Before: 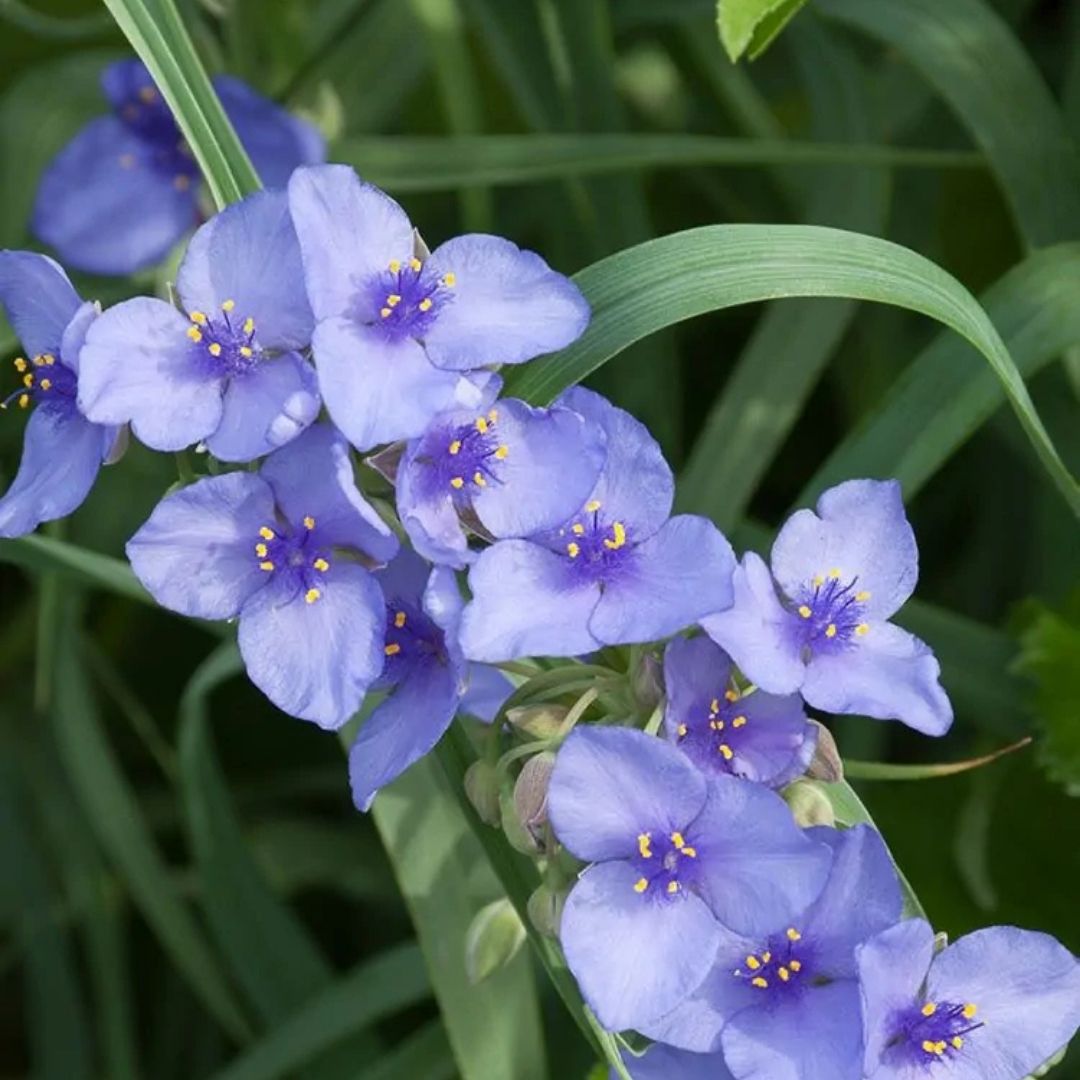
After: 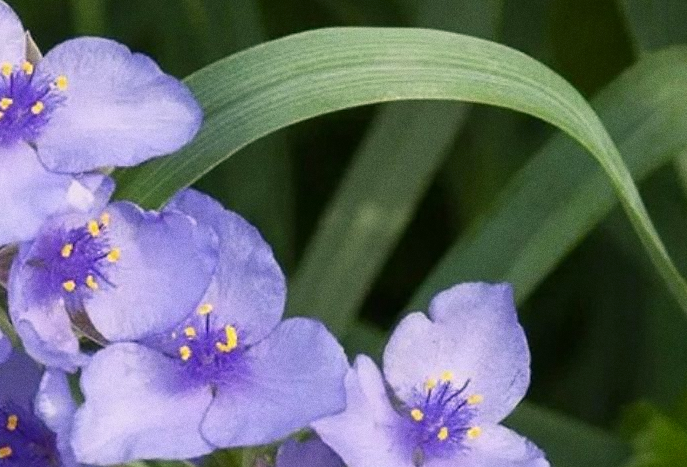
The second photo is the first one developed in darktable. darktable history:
crop: left 36.005%, top 18.293%, right 0.31%, bottom 38.444%
grain: coarseness 0.47 ISO
color correction: highlights a* 5.81, highlights b* 4.84
